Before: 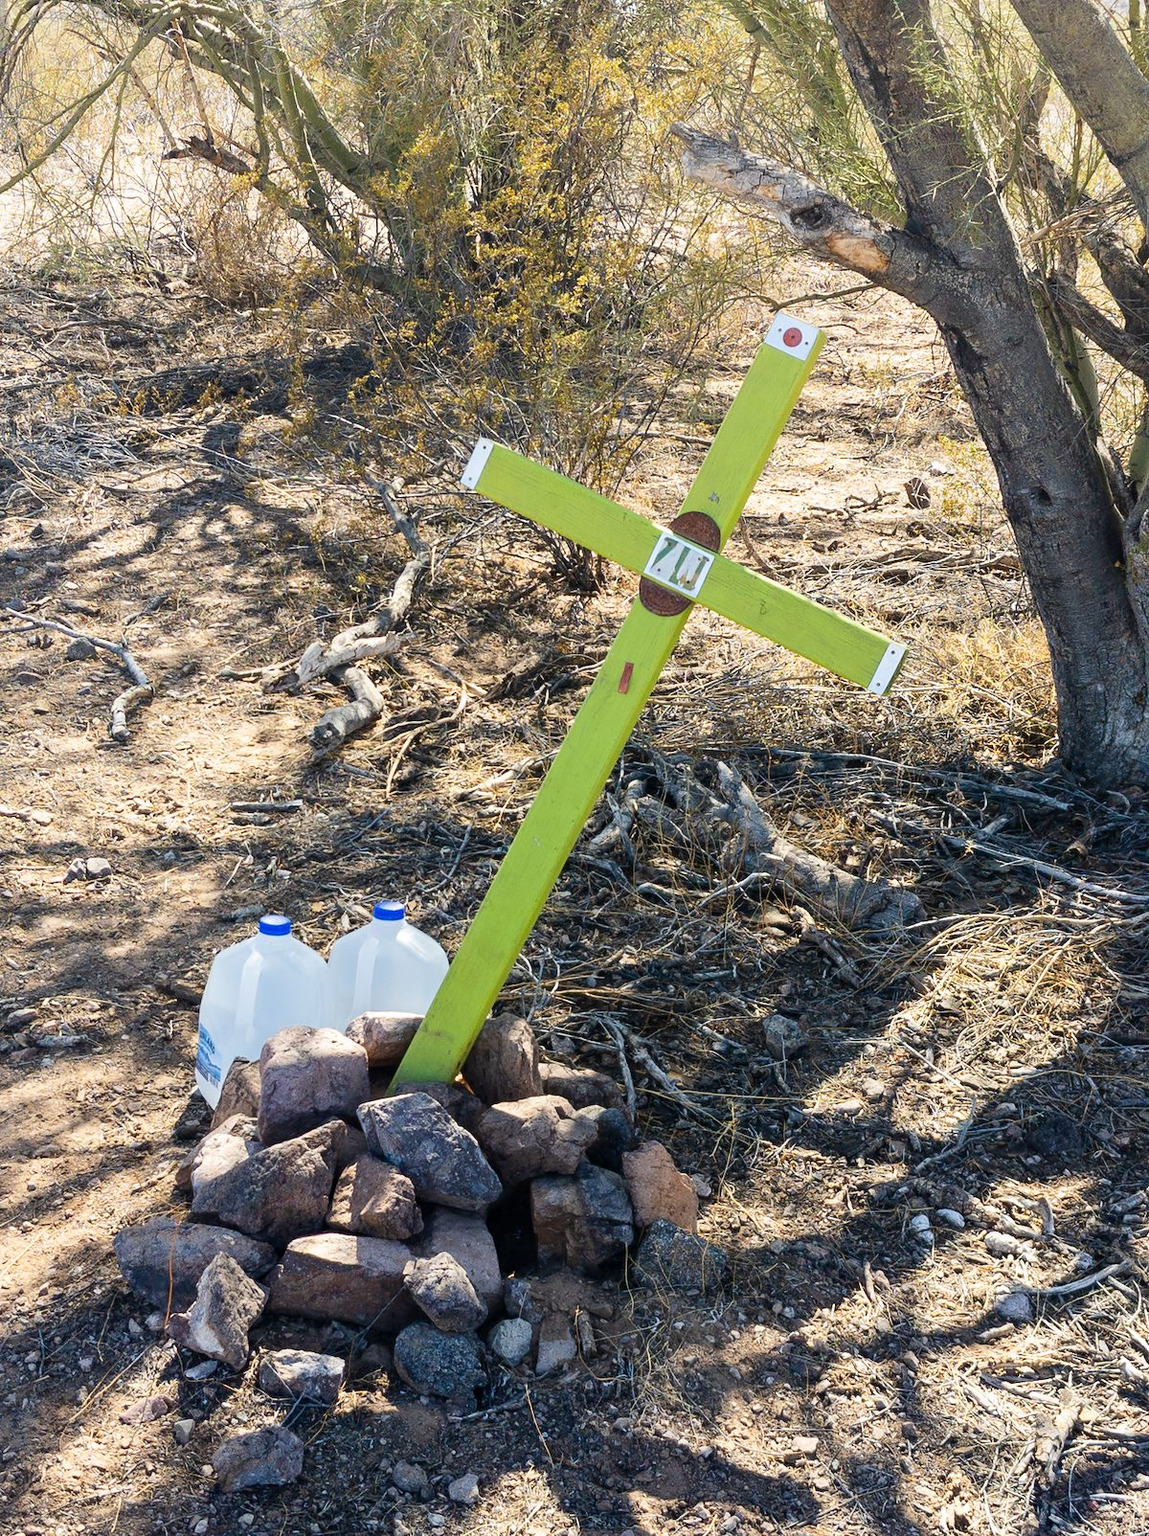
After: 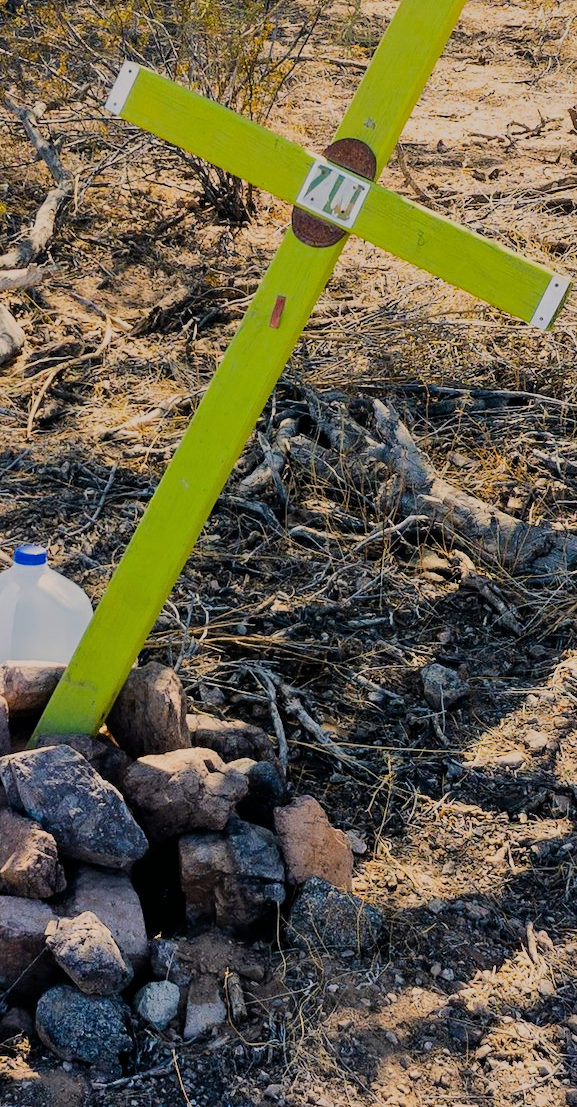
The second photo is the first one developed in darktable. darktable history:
exposure: exposure -0.251 EV, compensate highlight preservation false
color balance rgb: power › hue 329.83°, highlights gain › chroma 3.046%, highlights gain › hue 60.1°, perceptual saturation grading › global saturation 25.191%
filmic rgb: black relative exposure -7.65 EV, white relative exposure 4.56 EV, hardness 3.61, iterations of high-quality reconstruction 0
crop: left 31.384%, top 24.706%, right 20.478%, bottom 6.246%
shadows and highlights: shadows 35.49, highlights -34.85, soften with gaussian
